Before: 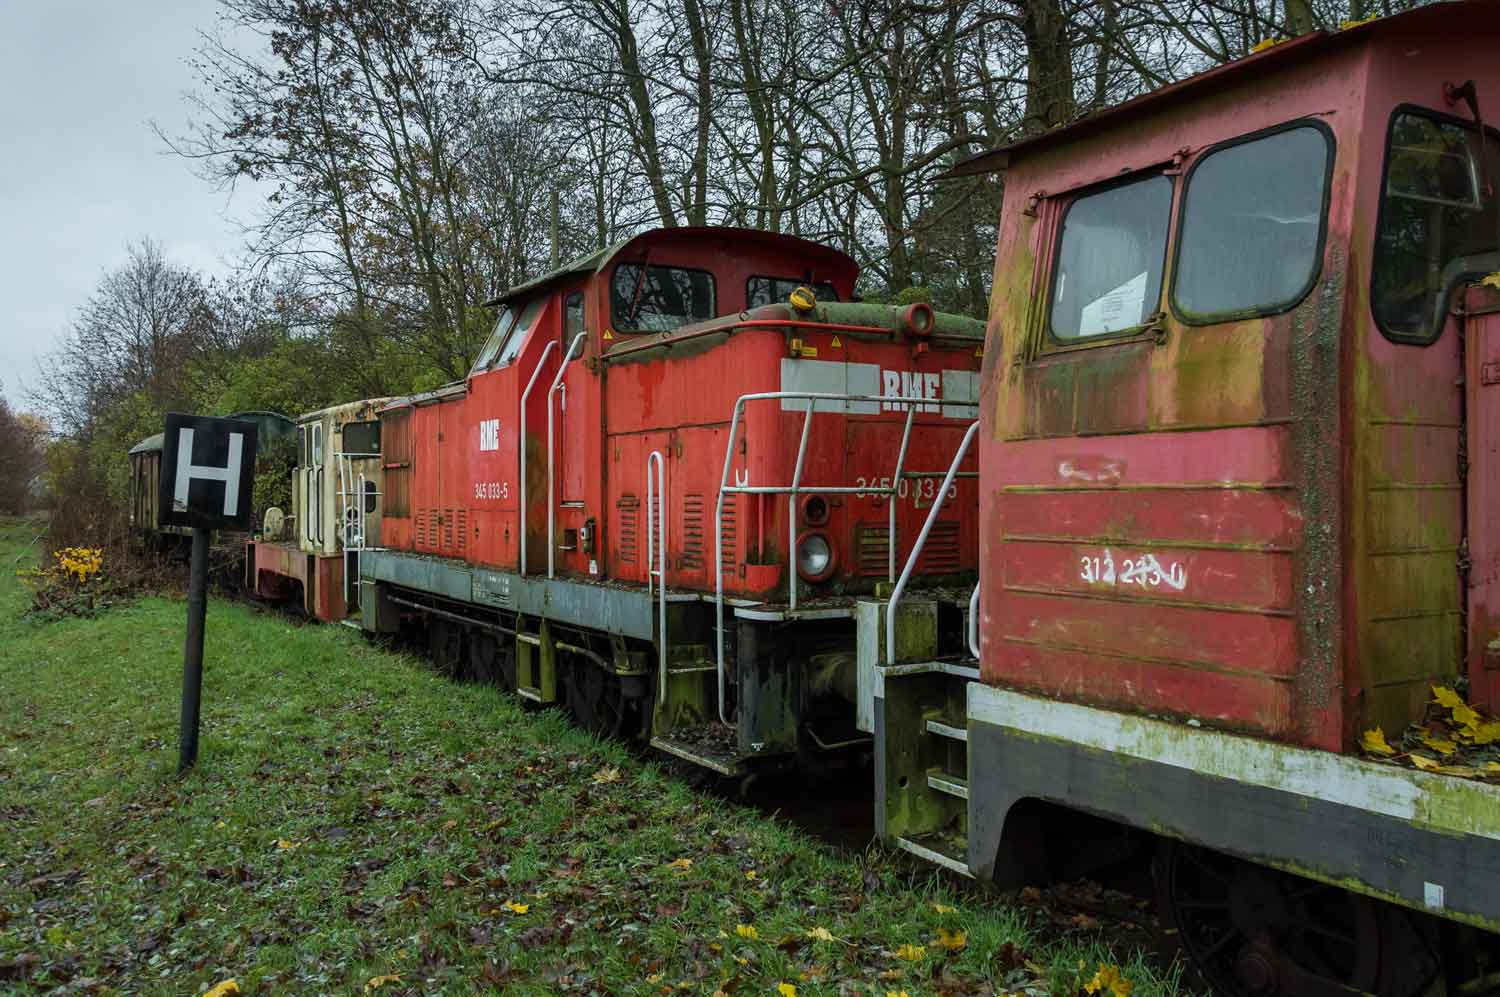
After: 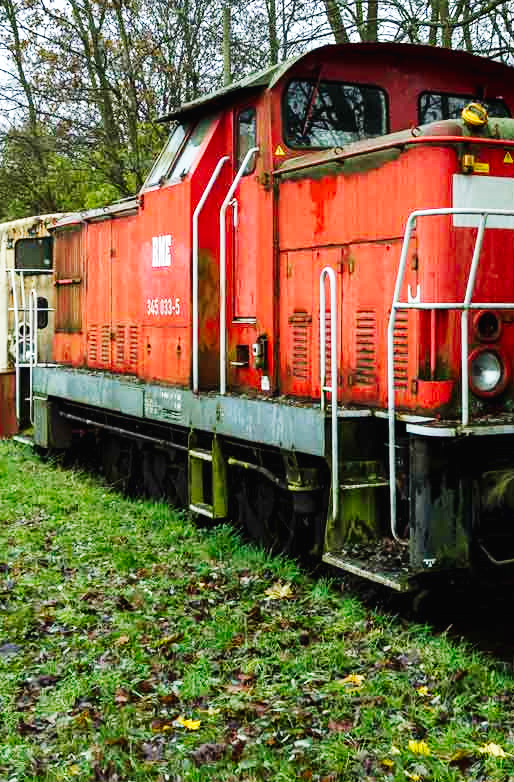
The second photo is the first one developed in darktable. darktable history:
base curve: curves: ch0 [(0, 0.003) (0.001, 0.002) (0.006, 0.004) (0.02, 0.022) (0.048, 0.086) (0.094, 0.234) (0.162, 0.431) (0.258, 0.629) (0.385, 0.8) (0.548, 0.918) (0.751, 0.988) (1, 1)], preserve colors none
crop and rotate: left 21.887%, top 18.539%, right 43.79%, bottom 2.994%
